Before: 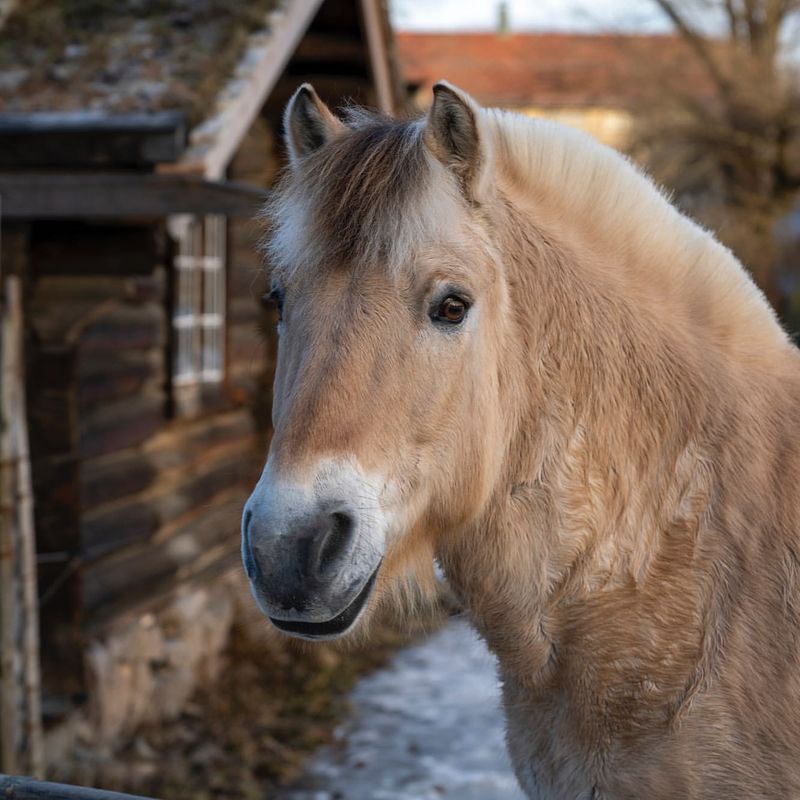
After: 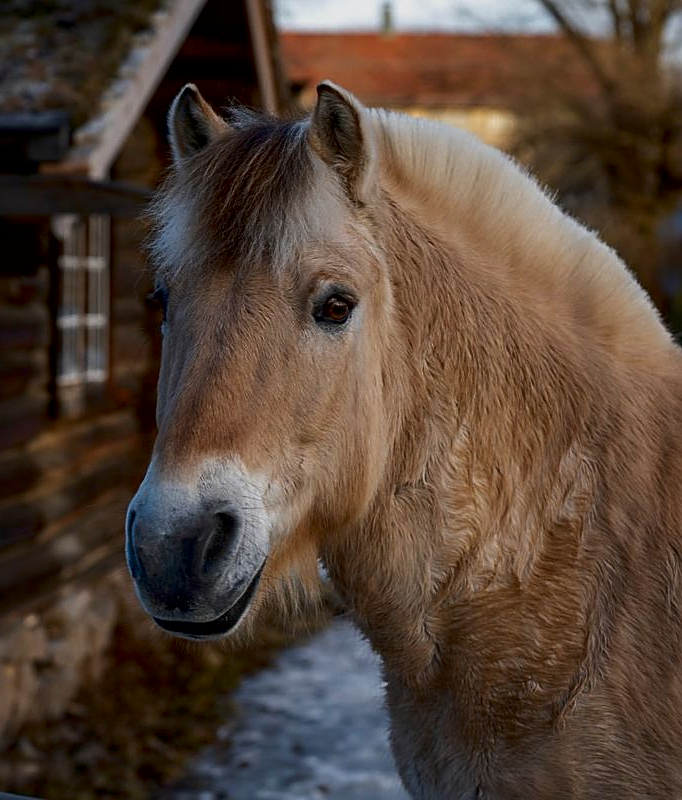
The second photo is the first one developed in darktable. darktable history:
sharpen: on, module defaults
crop and rotate: left 14.749%
exposure: black level correction 0.006, exposure -0.224 EV, compensate exposure bias true, compensate highlight preservation false
contrast brightness saturation: brightness -0.198, saturation 0.081
